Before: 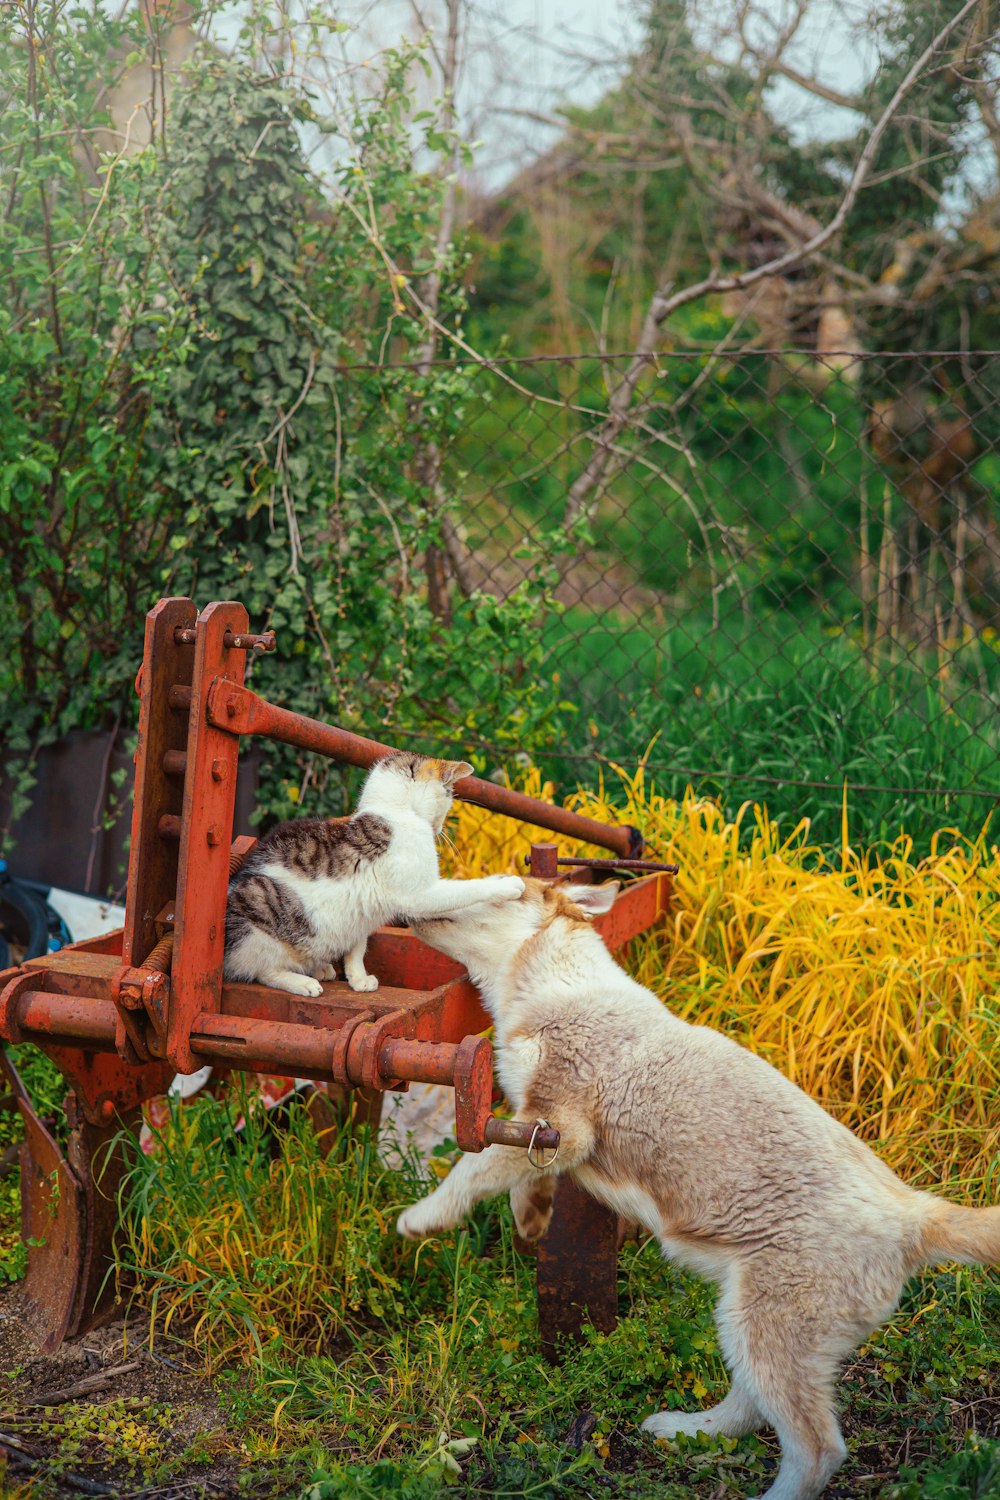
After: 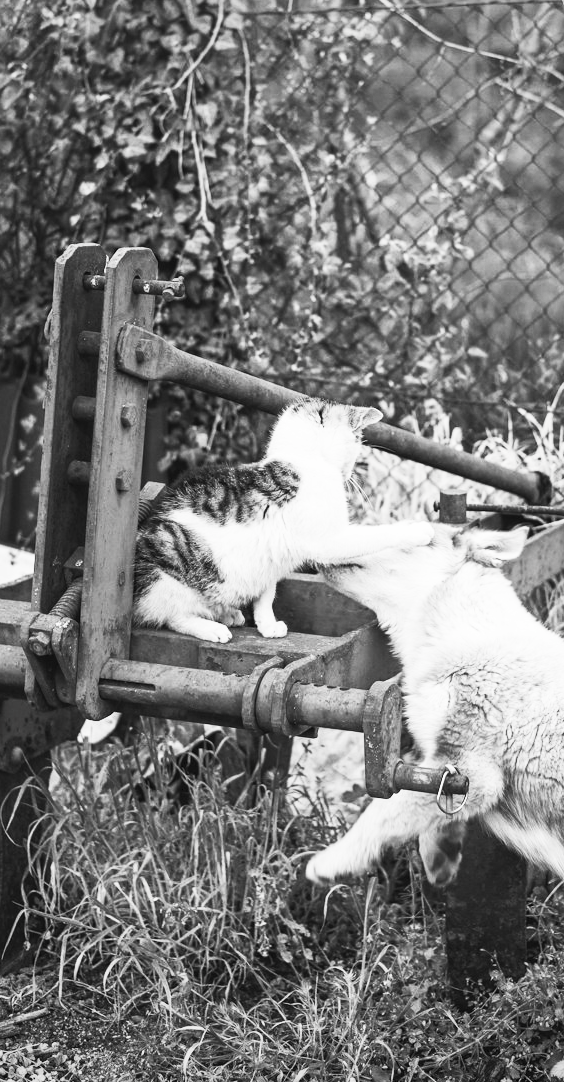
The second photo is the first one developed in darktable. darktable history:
vignetting: fall-off radius 60.89%, brightness -0.251, saturation 0.138
crop: left 9.134%, top 23.656%, right 34.429%, bottom 4.168%
contrast brightness saturation: contrast 0.531, brightness 0.459, saturation -0.997
